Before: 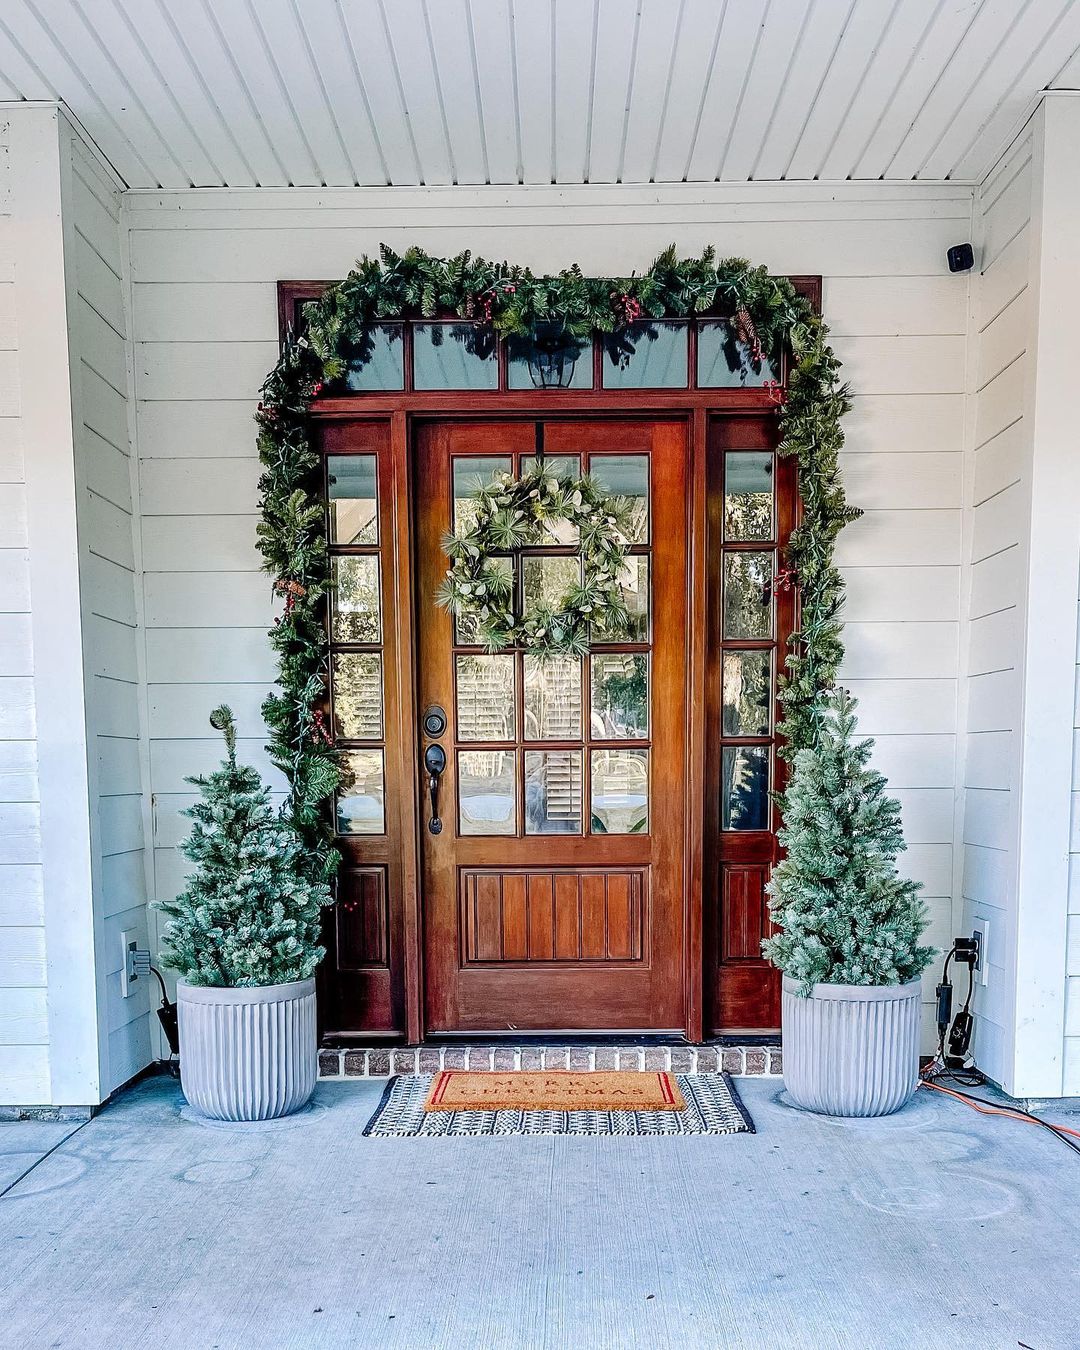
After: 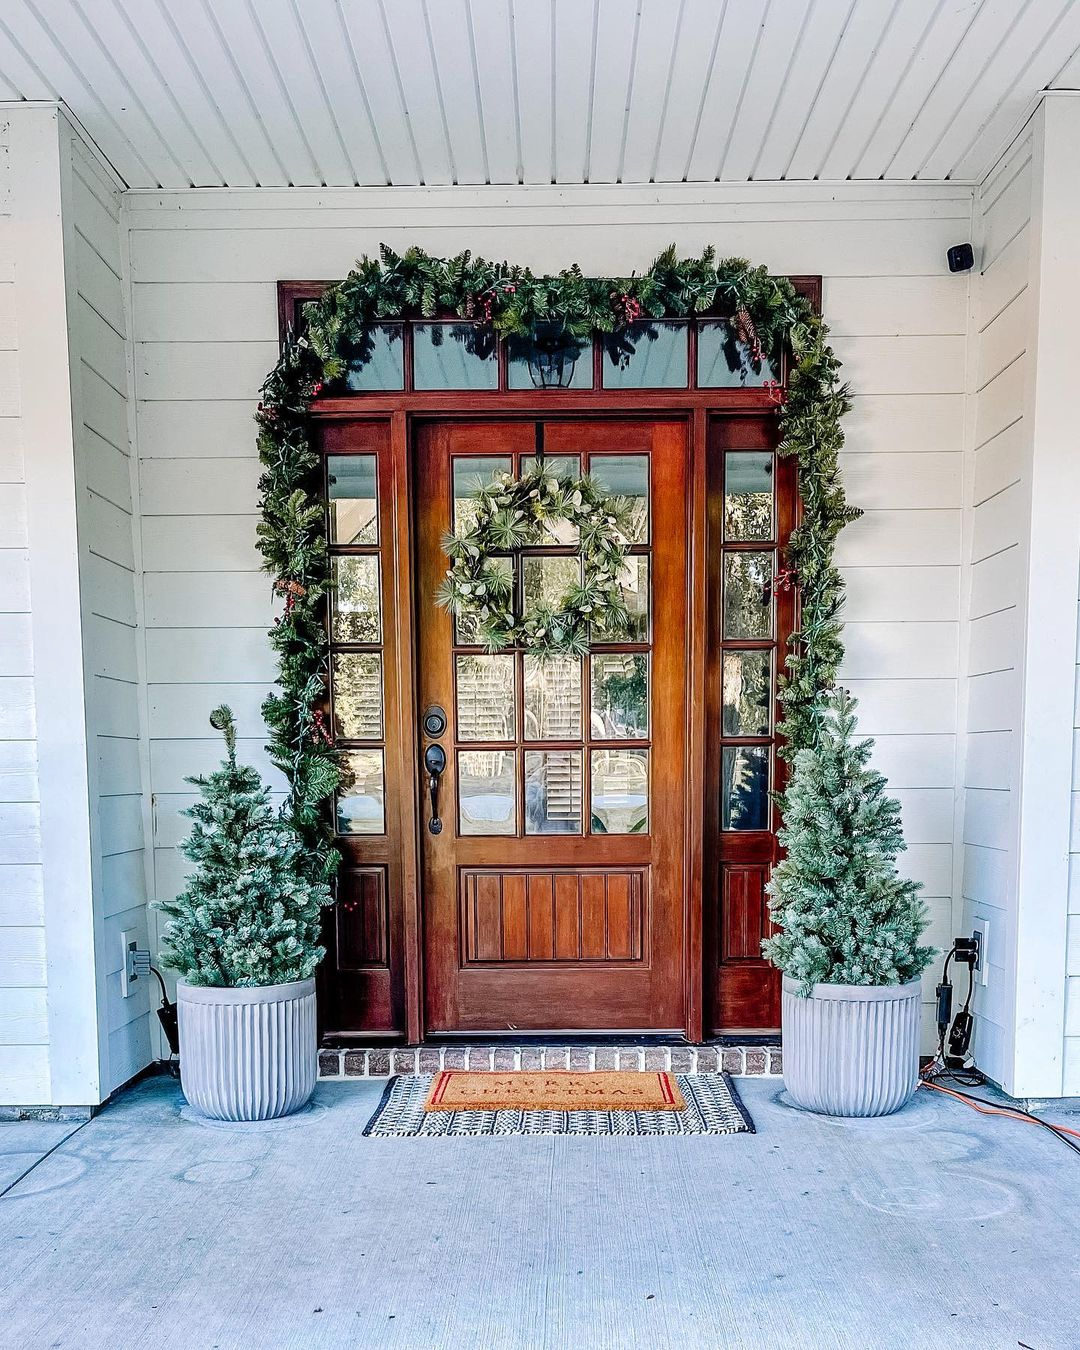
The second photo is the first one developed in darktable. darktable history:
tone curve: curves: ch0 [(0, 0) (0.003, 0.003) (0.011, 0.011) (0.025, 0.025) (0.044, 0.045) (0.069, 0.07) (0.1, 0.101) (0.136, 0.138) (0.177, 0.18) (0.224, 0.228) (0.277, 0.281) (0.335, 0.34) (0.399, 0.405) (0.468, 0.475) (0.543, 0.551) (0.623, 0.633) (0.709, 0.72) (0.801, 0.813) (0.898, 0.907) (1, 1)], preserve colors none
